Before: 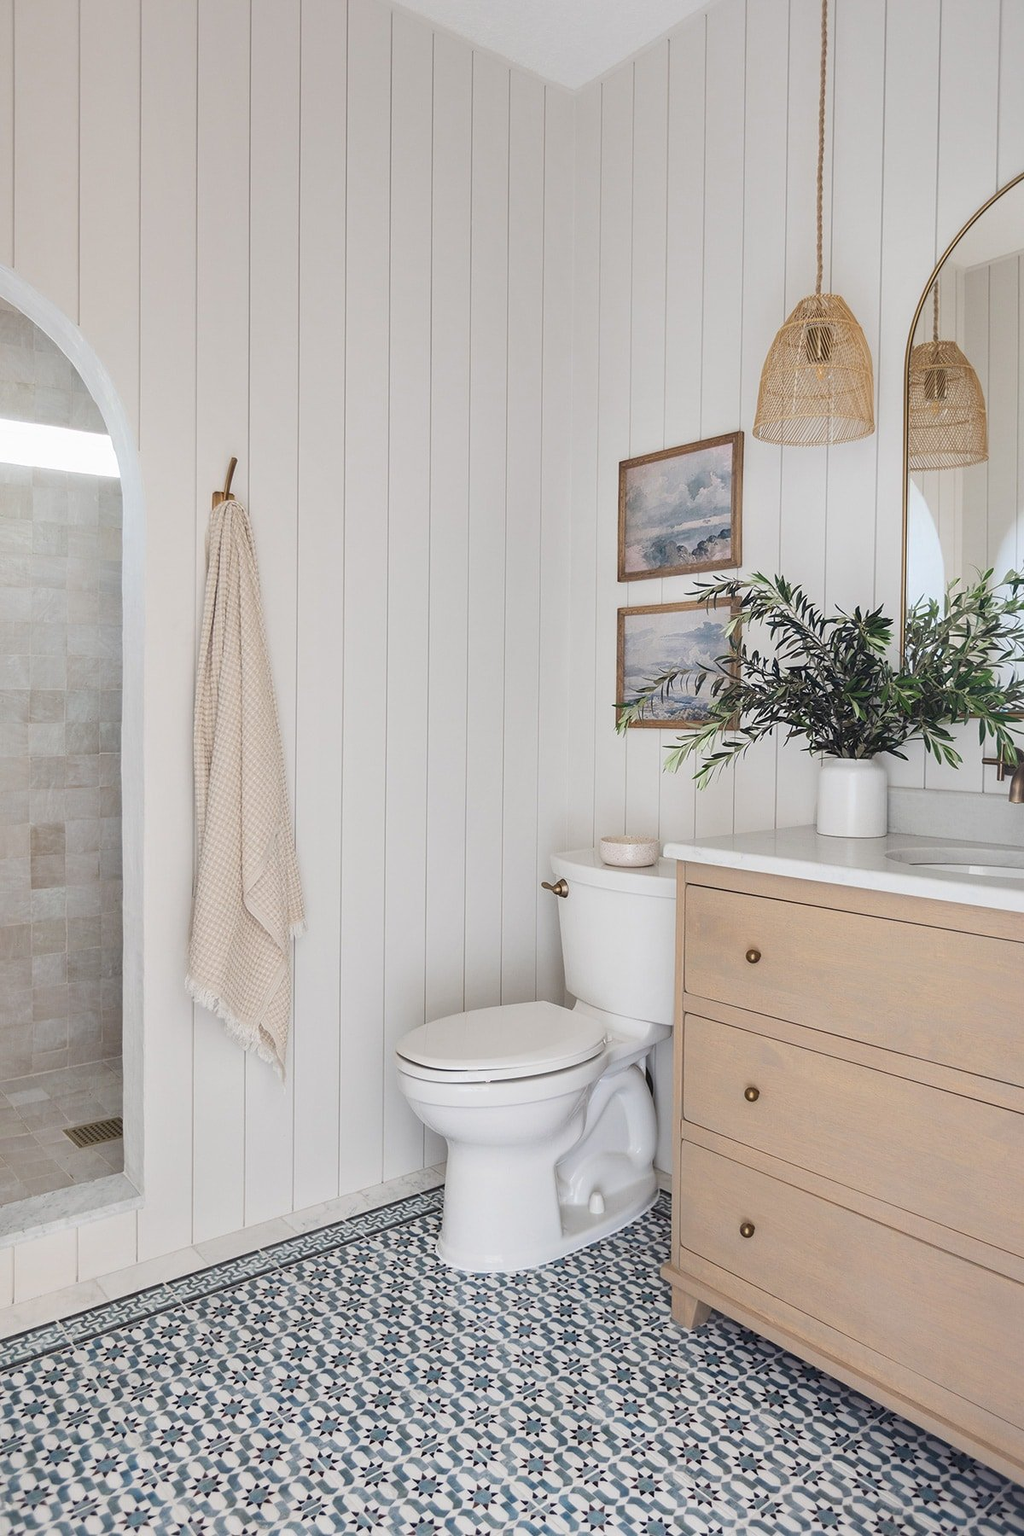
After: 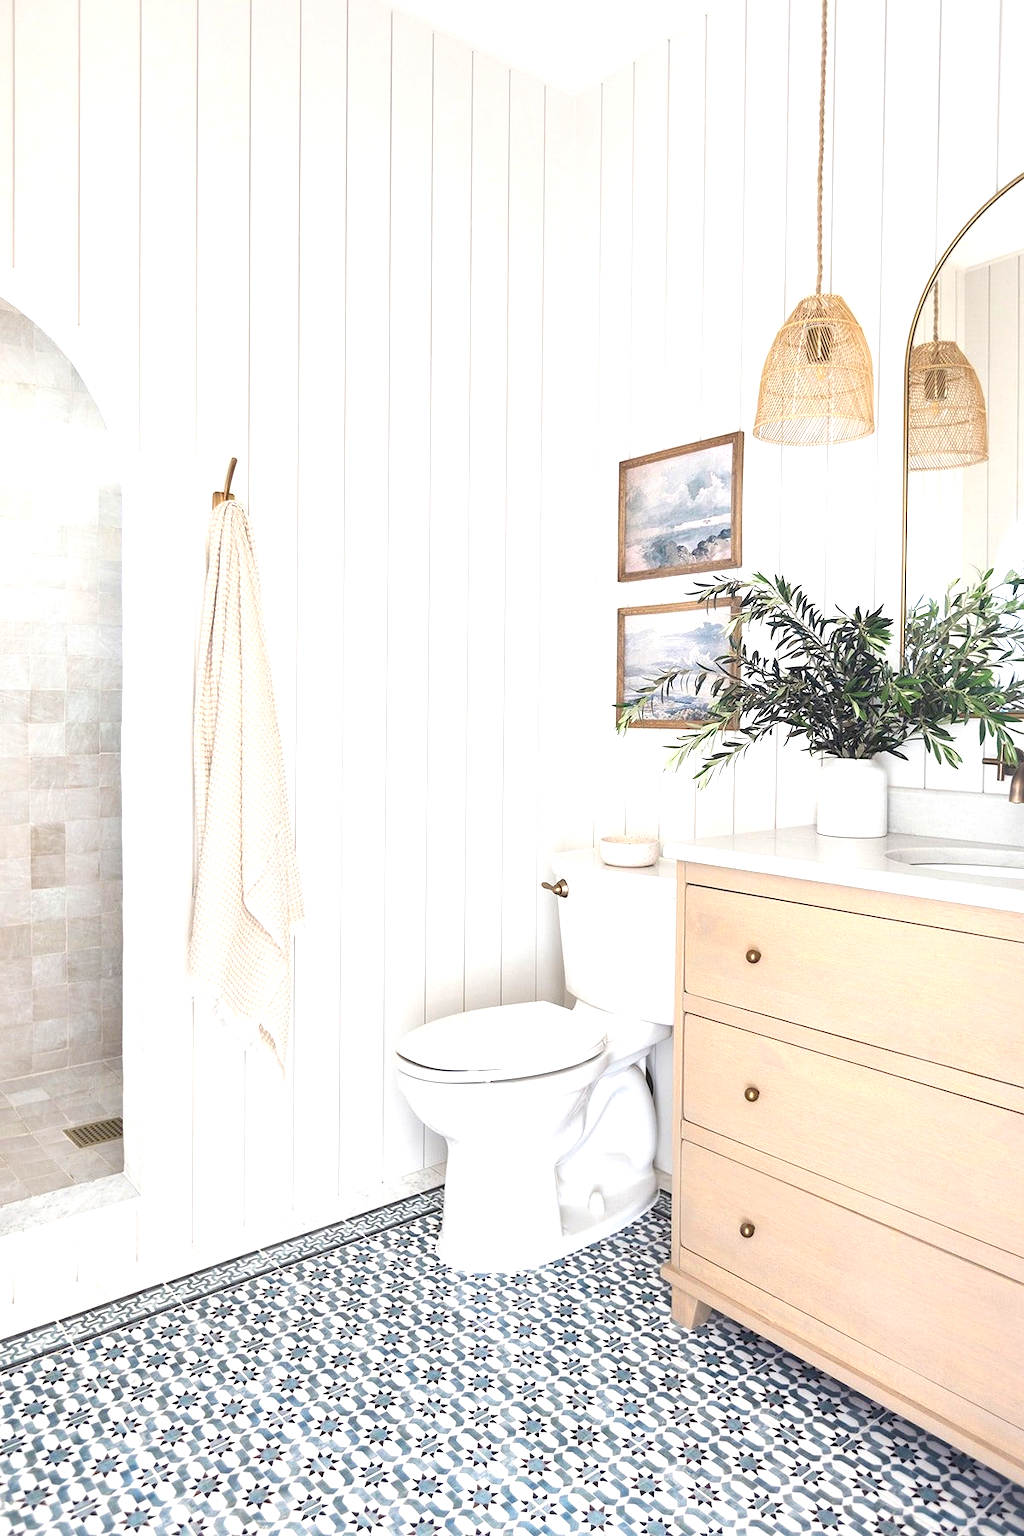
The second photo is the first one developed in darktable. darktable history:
exposure: black level correction 0.001, exposure 1.133 EV, compensate exposure bias true, compensate highlight preservation false
